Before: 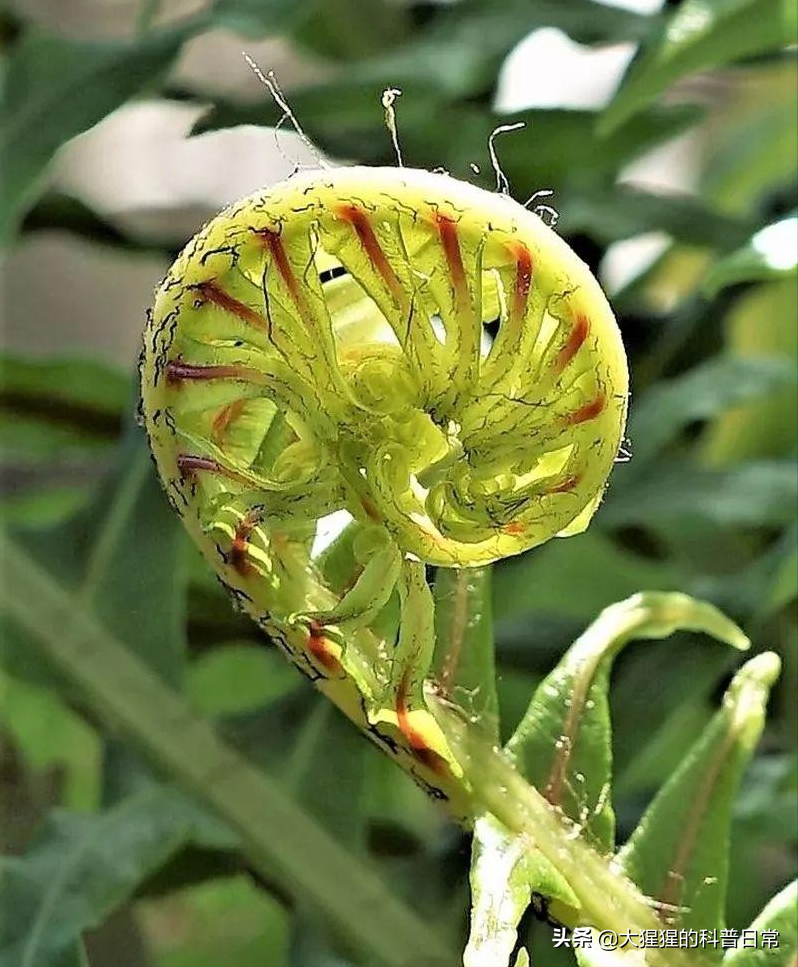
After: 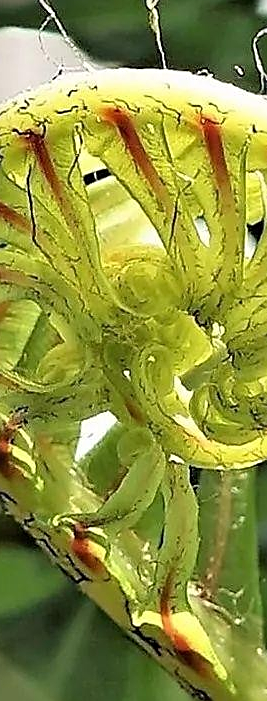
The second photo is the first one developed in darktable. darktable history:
crop and rotate: left 29.697%, top 10.218%, right 36.734%, bottom 17.276%
sharpen: on, module defaults
